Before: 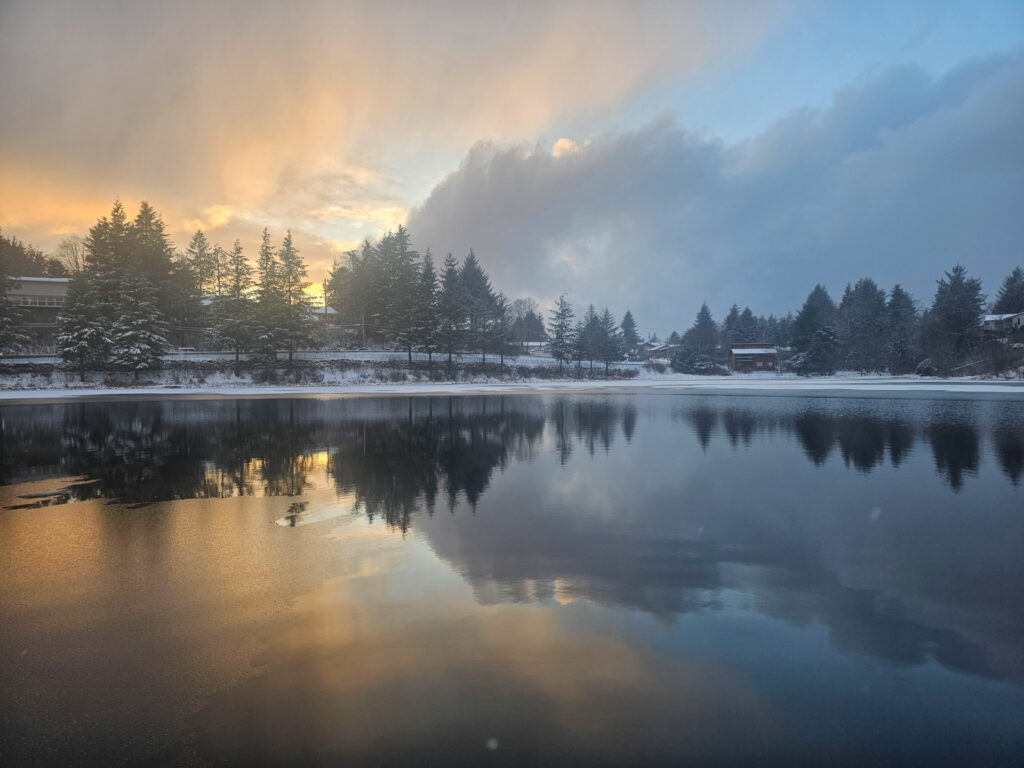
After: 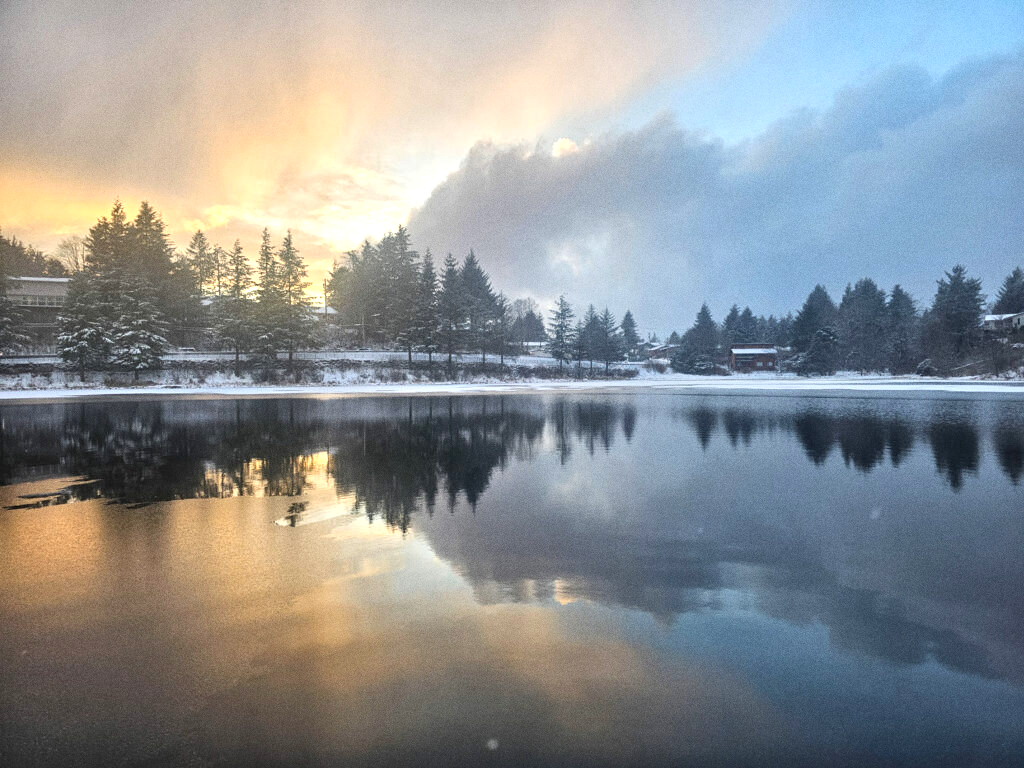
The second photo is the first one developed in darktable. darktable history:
grain: coarseness 0.09 ISO
contrast equalizer: y [[0.601, 0.6, 0.598, 0.598, 0.6, 0.601], [0.5 ×6], [0.5 ×6], [0 ×6], [0 ×6]]
local contrast: highlights 68%, shadows 68%, detail 82%, midtone range 0.325
exposure: exposure 0.6 EV, compensate highlight preservation false
